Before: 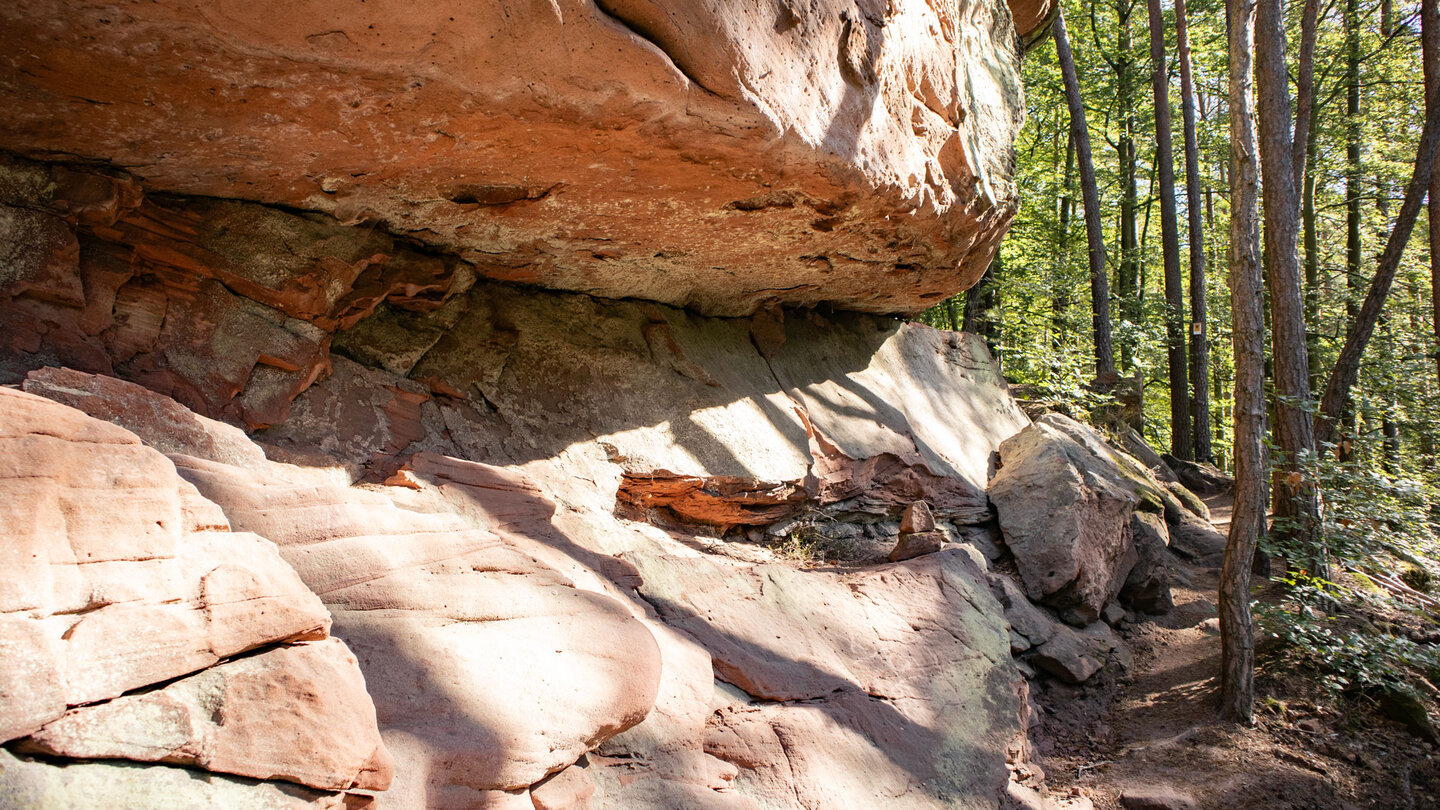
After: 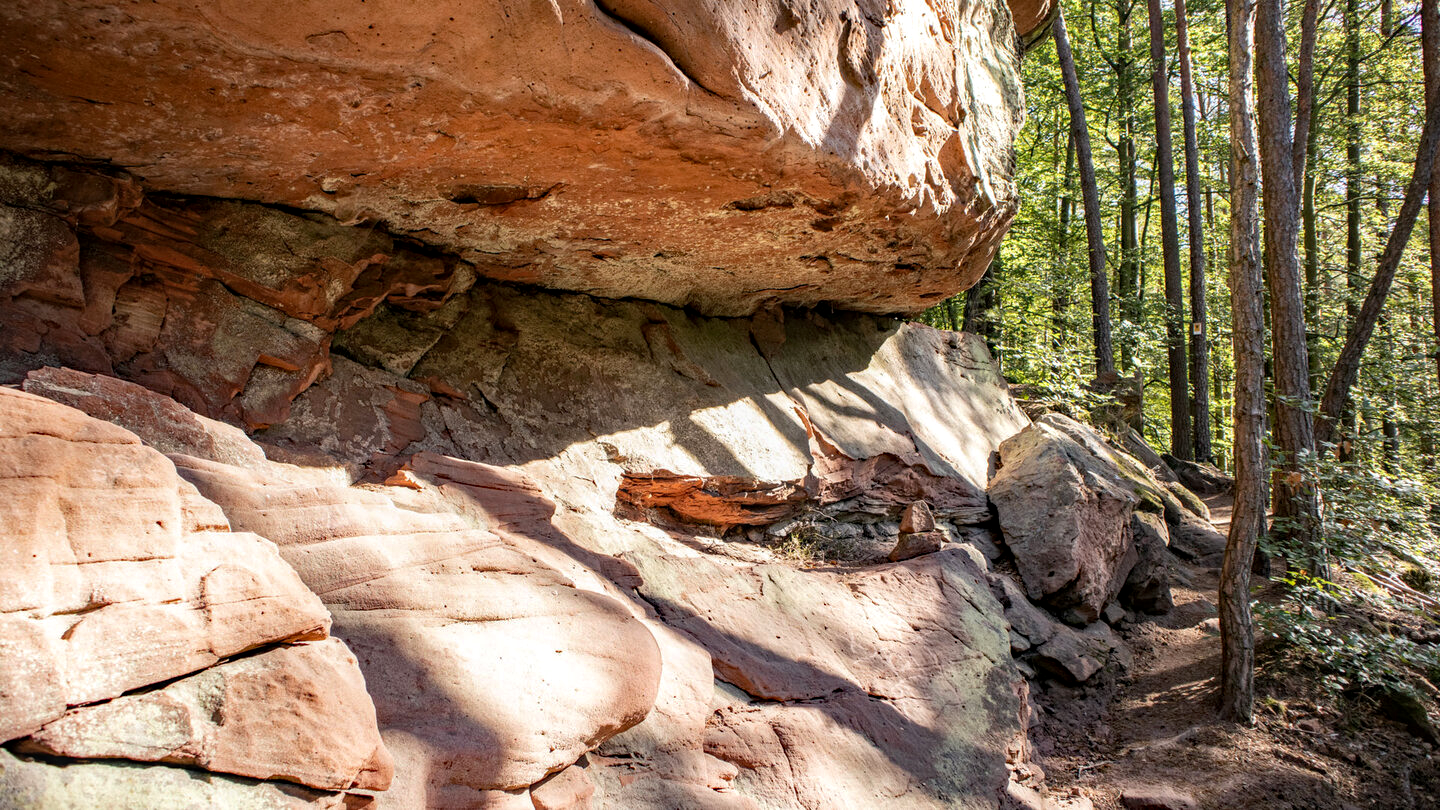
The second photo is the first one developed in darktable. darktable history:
local contrast: on, module defaults
haze removal: strength 0.288, distance 0.256, compatibility mode true, adaptive false
